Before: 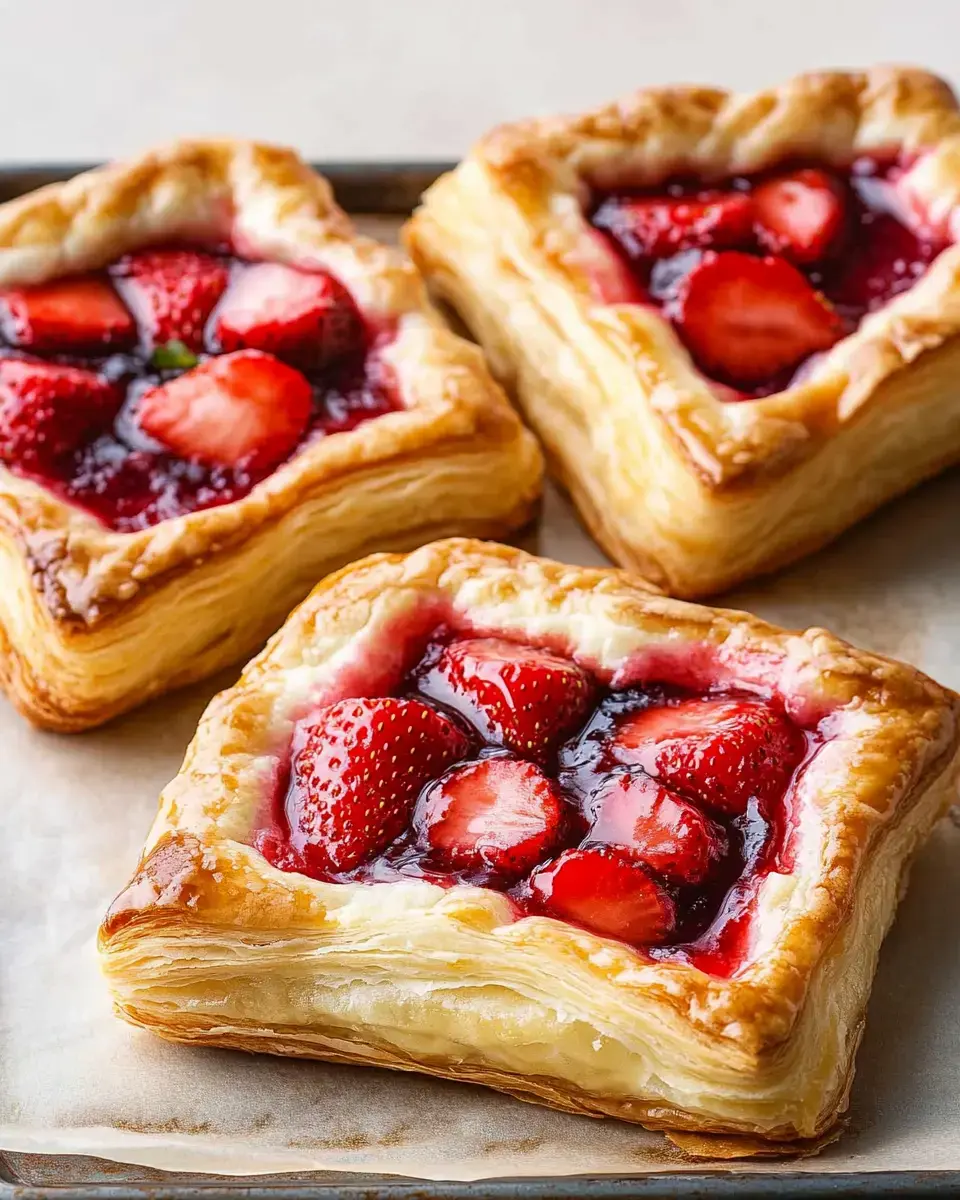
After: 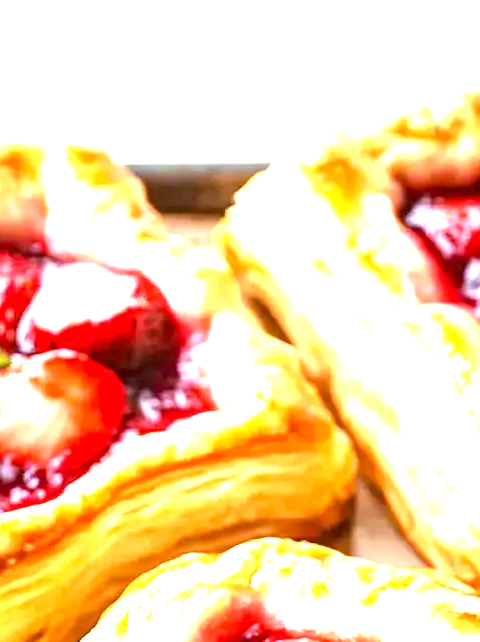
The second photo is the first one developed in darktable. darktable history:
crop: left 19.556%, right 30.401%, bottom 46.458%
exposure: black level correction 0.001, exposure 2 EV, compensate highlight preservation false
